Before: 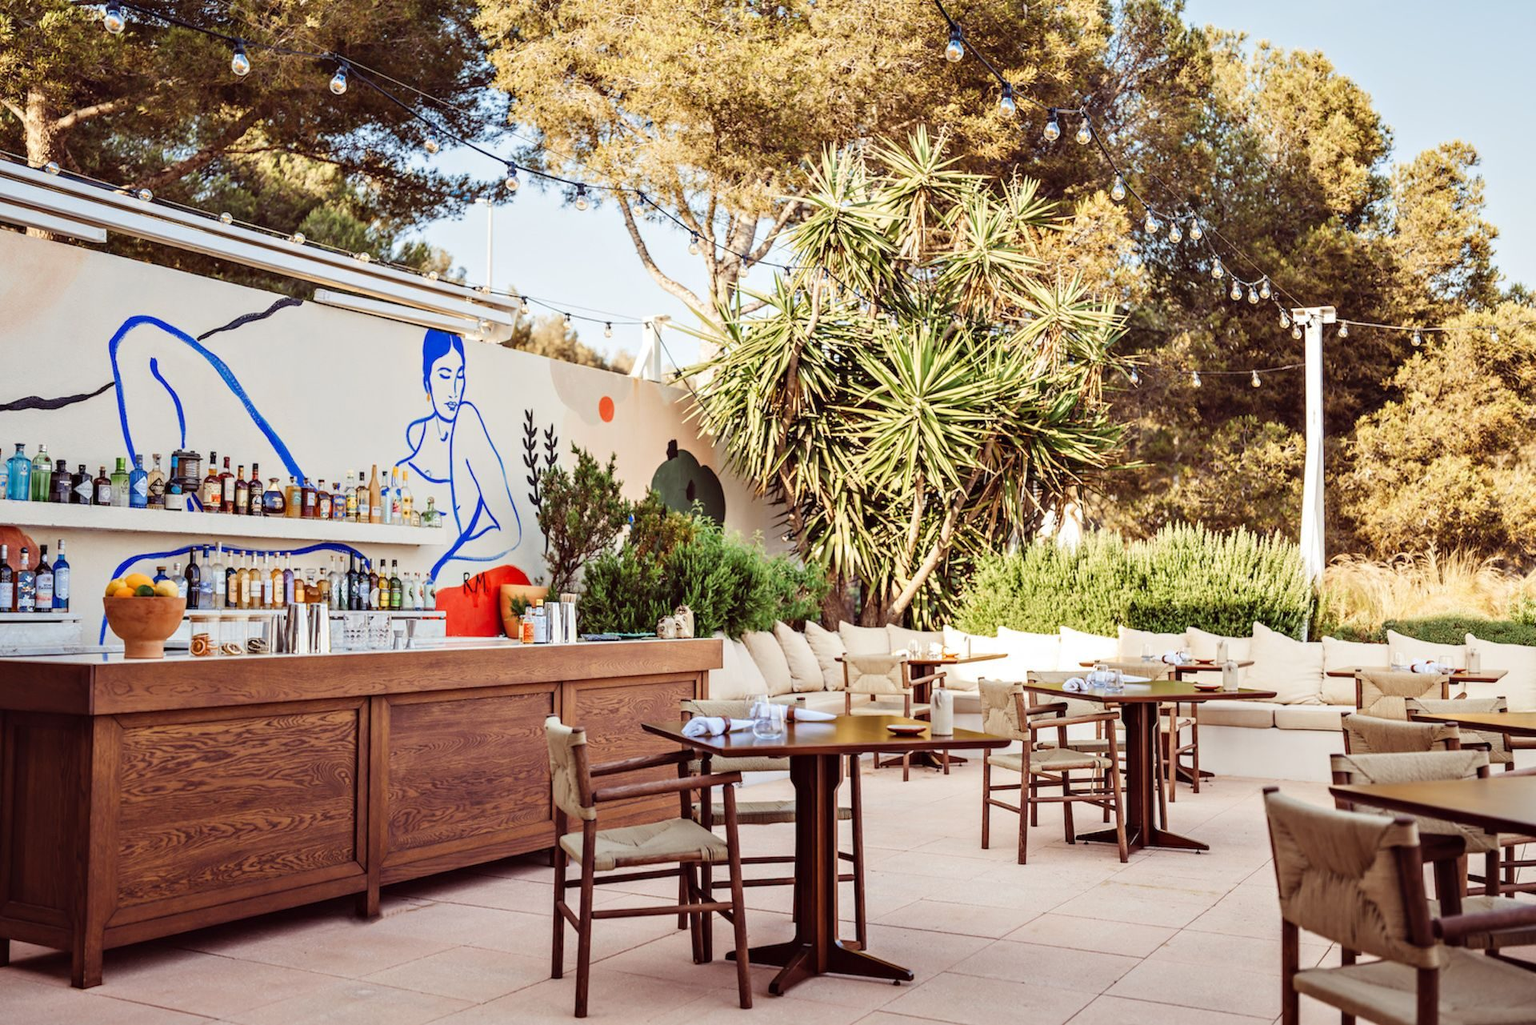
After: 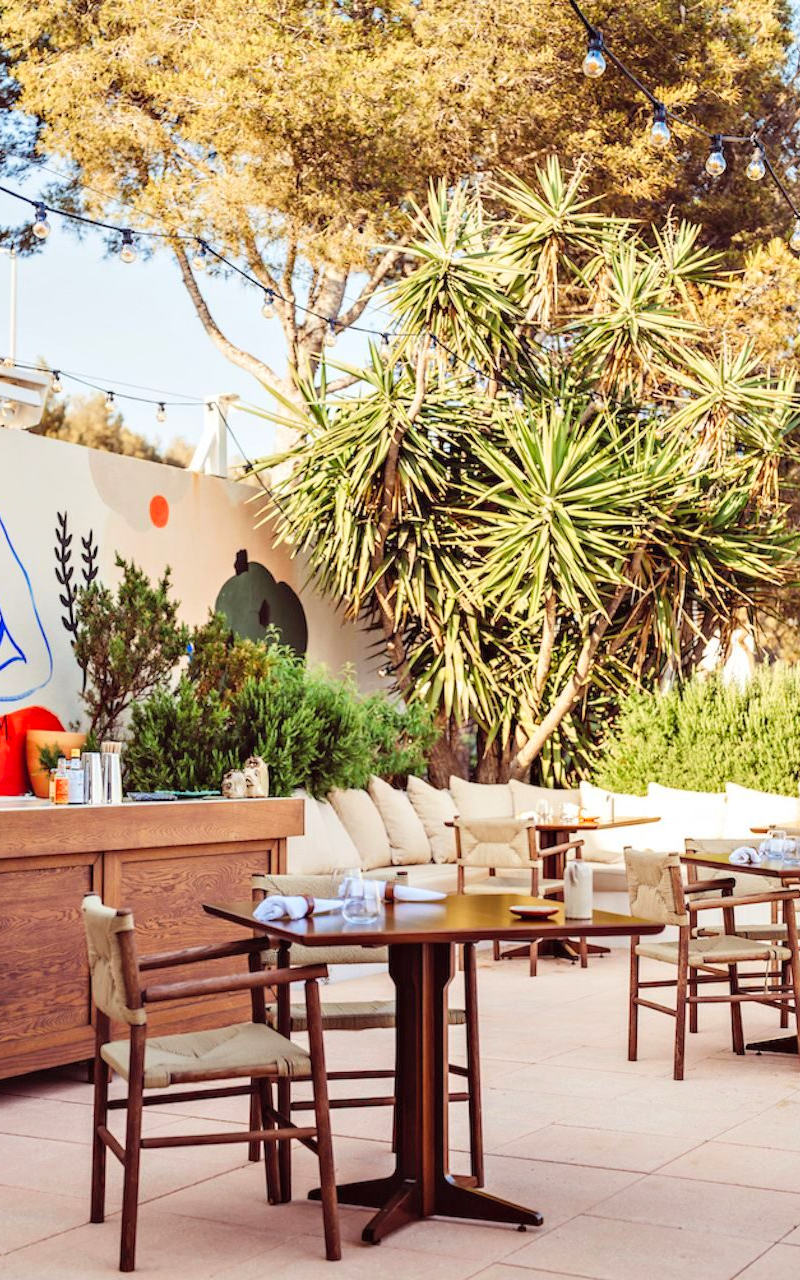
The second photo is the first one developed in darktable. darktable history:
crop: left 31.229%, right 27.105%
white balance: emerald 1
contrast brightness saturation: contrast 0.07, brightness 0.08, saturation 0.18
